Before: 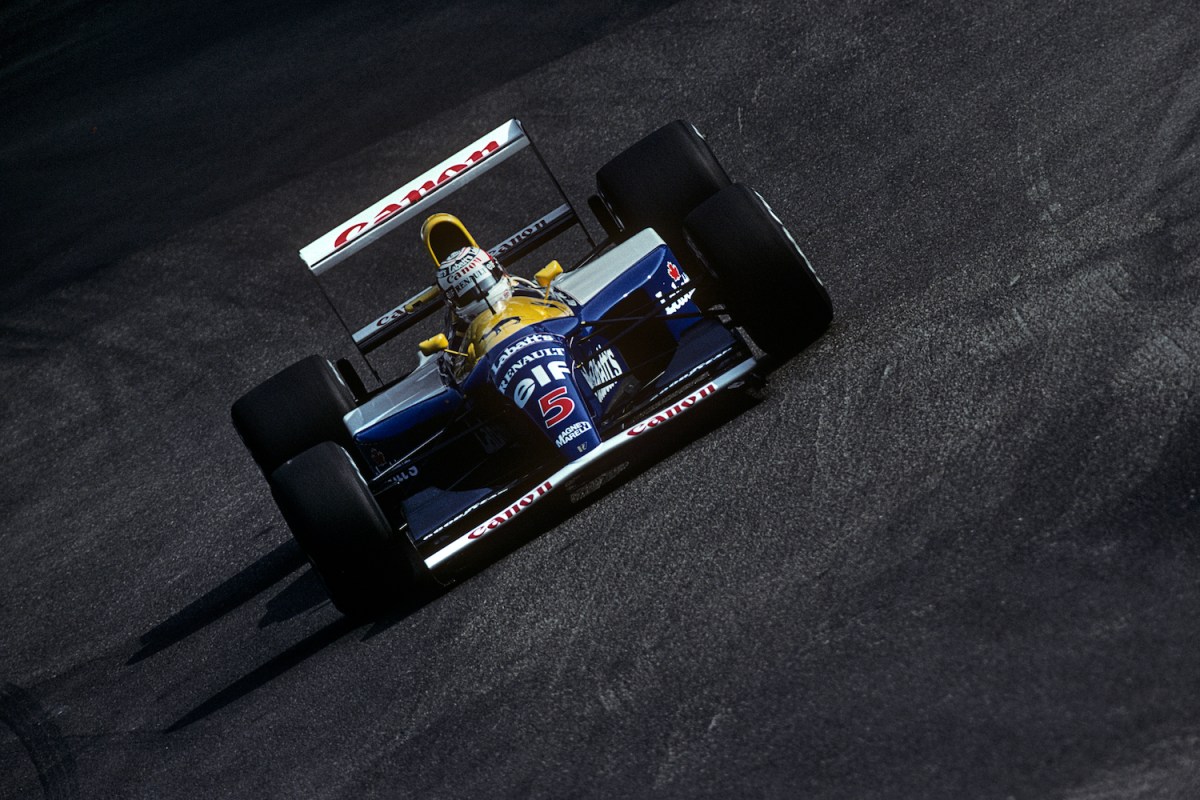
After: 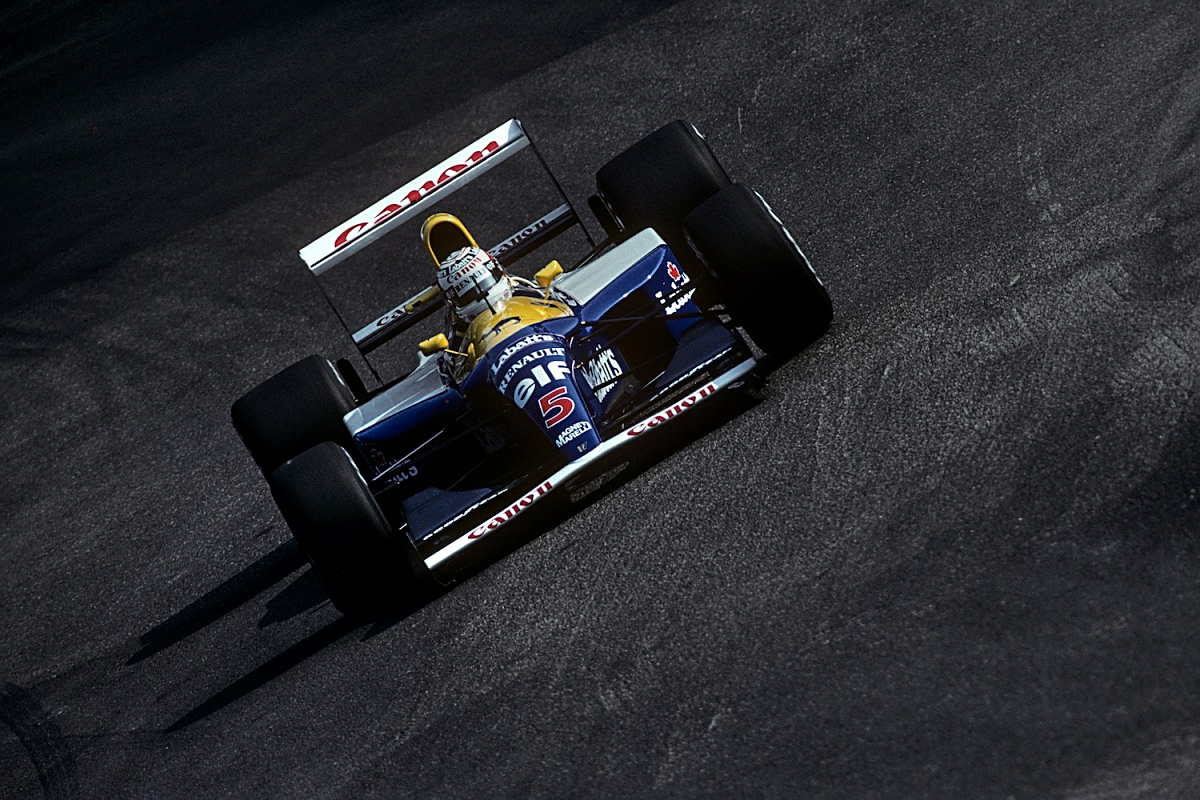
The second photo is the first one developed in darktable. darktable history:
exposure: black level correction 0.001, compensate exposure bias true, compensate highlight preservation false
sharpen: radius 1.875, amount 0.406, threshold 1.509
tone equalizer: on, module defaults
contrast brightness saturation: saturation -0.061
